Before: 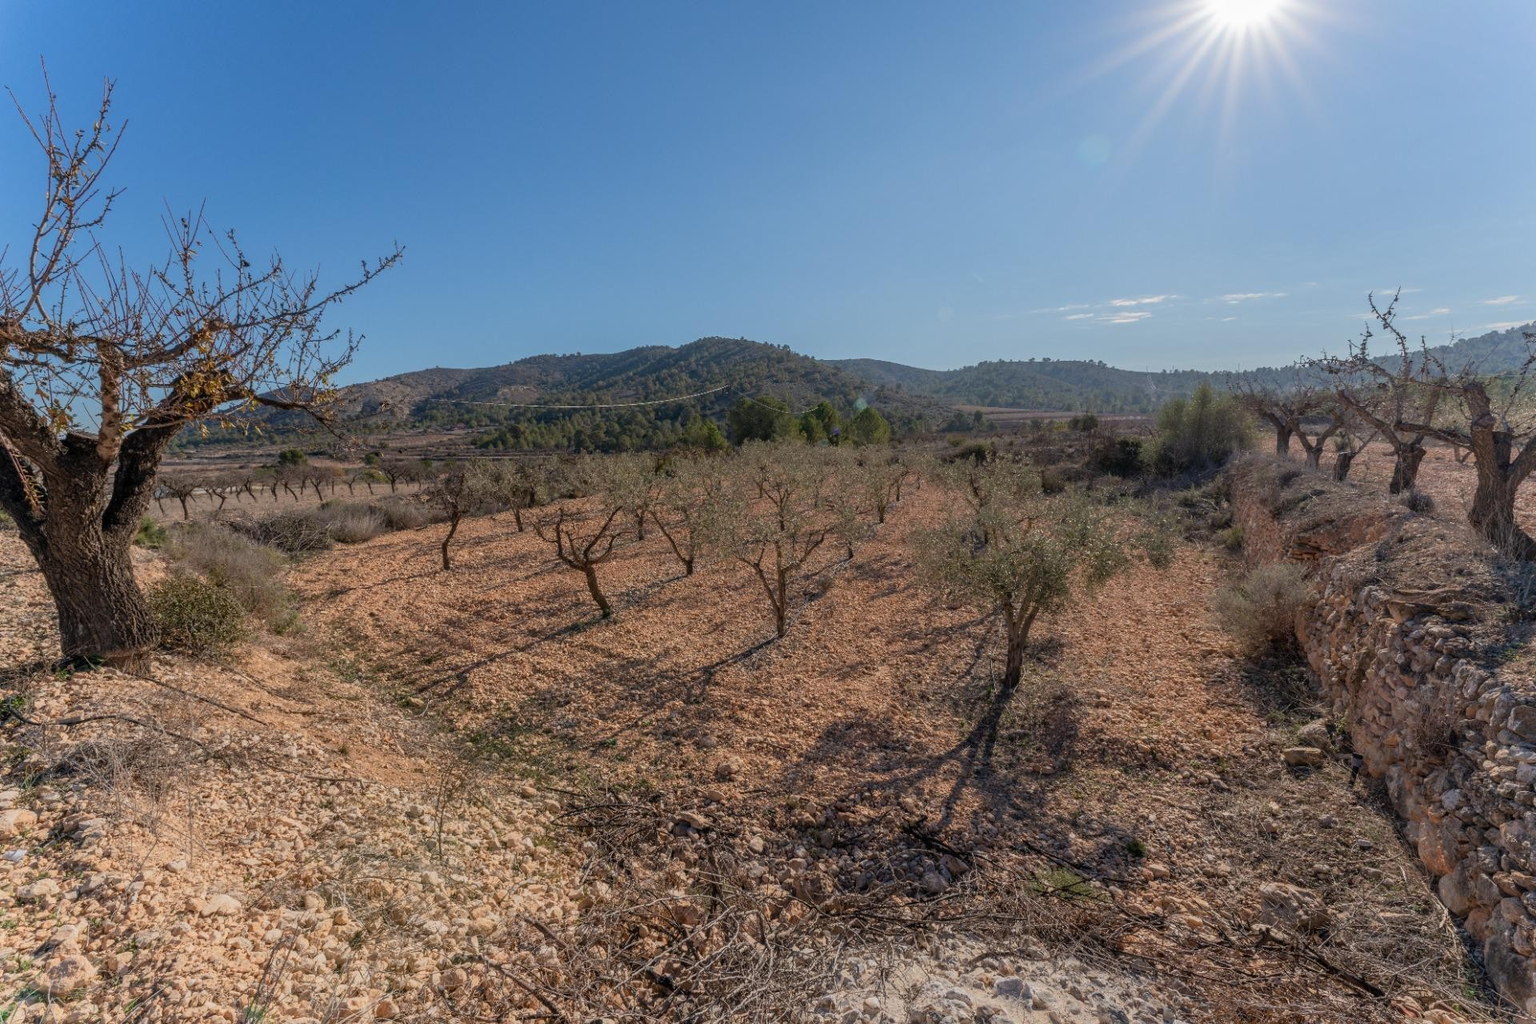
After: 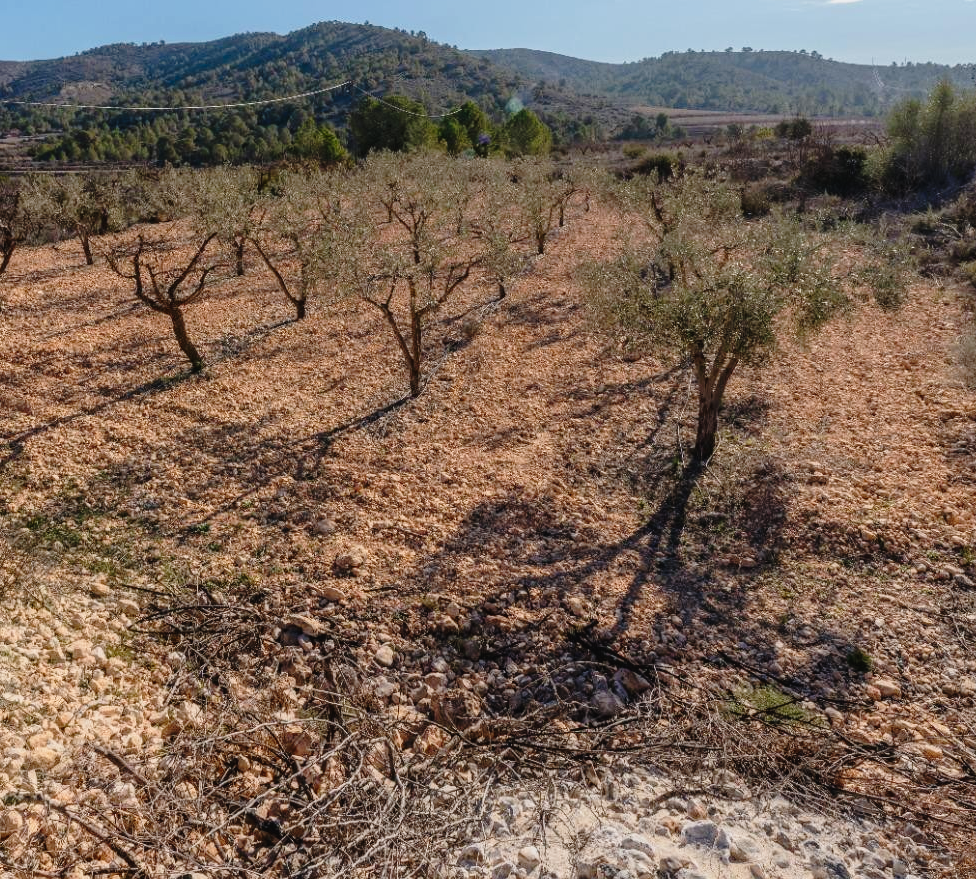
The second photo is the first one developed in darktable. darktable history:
tone curve: curves: ch0 [(0, 0.021) (0.049, 0.044) (0.157, 0.131) (0.359, 0.419) (0.469, 0.544) (0.634, 0.722) (0.839, 0.909) (0.998, 0.978)]; ch1 [(0, 0) (0.437, 0.408) (0.472, 0.47) (0.502, 0.503) (0.527, 0.53) (0.564, 0.573) (0.614, 0.654) (0.669, 0.748) (0.859, 0.899) (1, 1)]; ch2 [(0, 0) (0.33, 0.301) (0.421, 0.443) (0.487, 0.504) (0.502, 0.509) (0.535, 0.537) (0.565, 0.595) (0.608, 0.667) (1, 1)], preserve colors none
crop and rotate: left 29.258%, top 31.325%, right 19.857%
contrast brightness saturation: contrast 0.084, saturation 0.018
